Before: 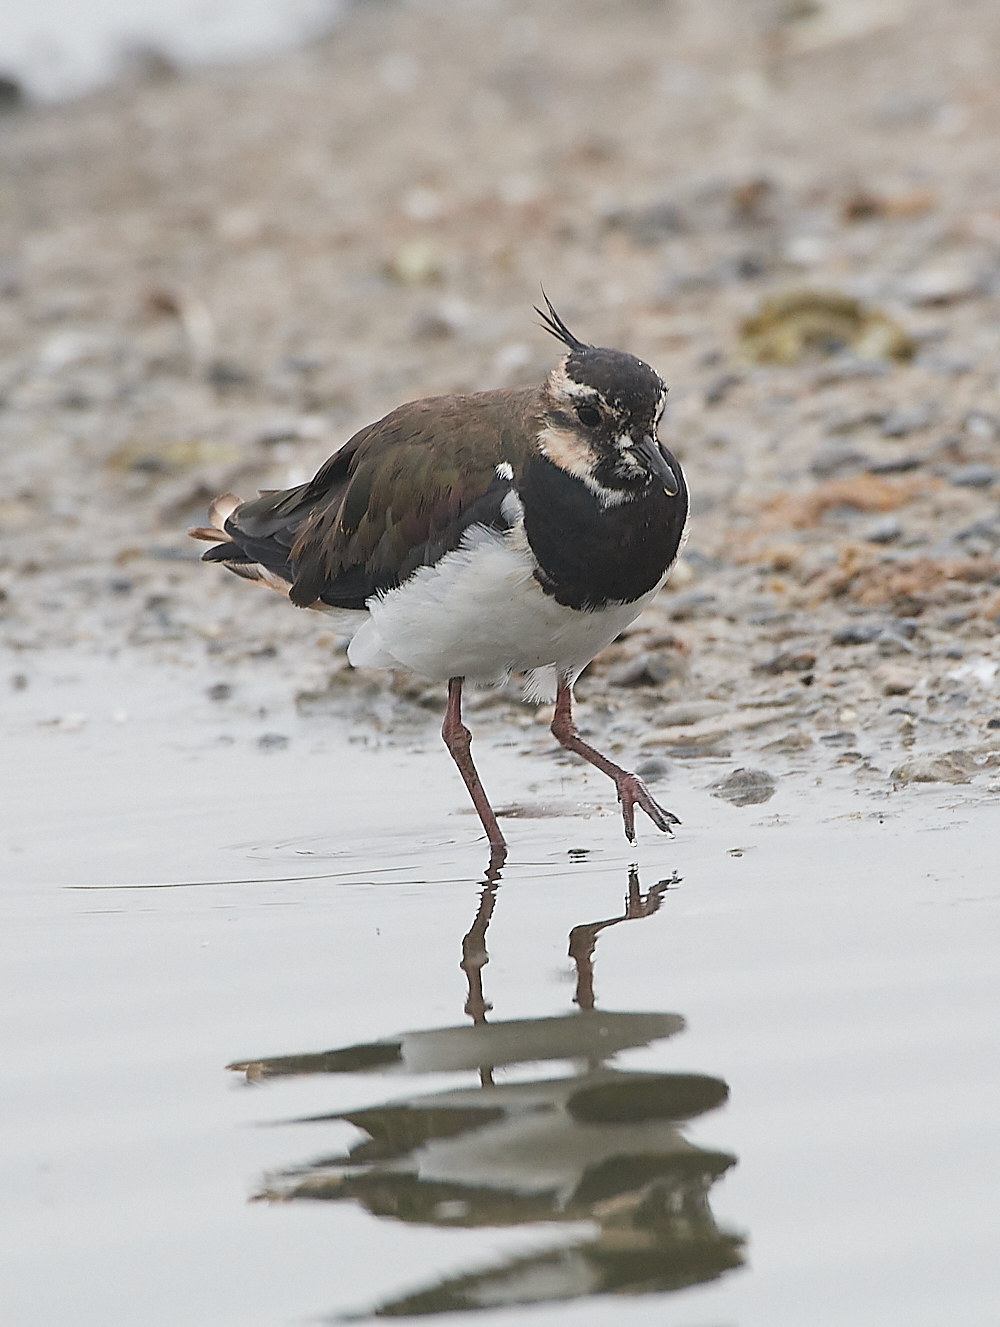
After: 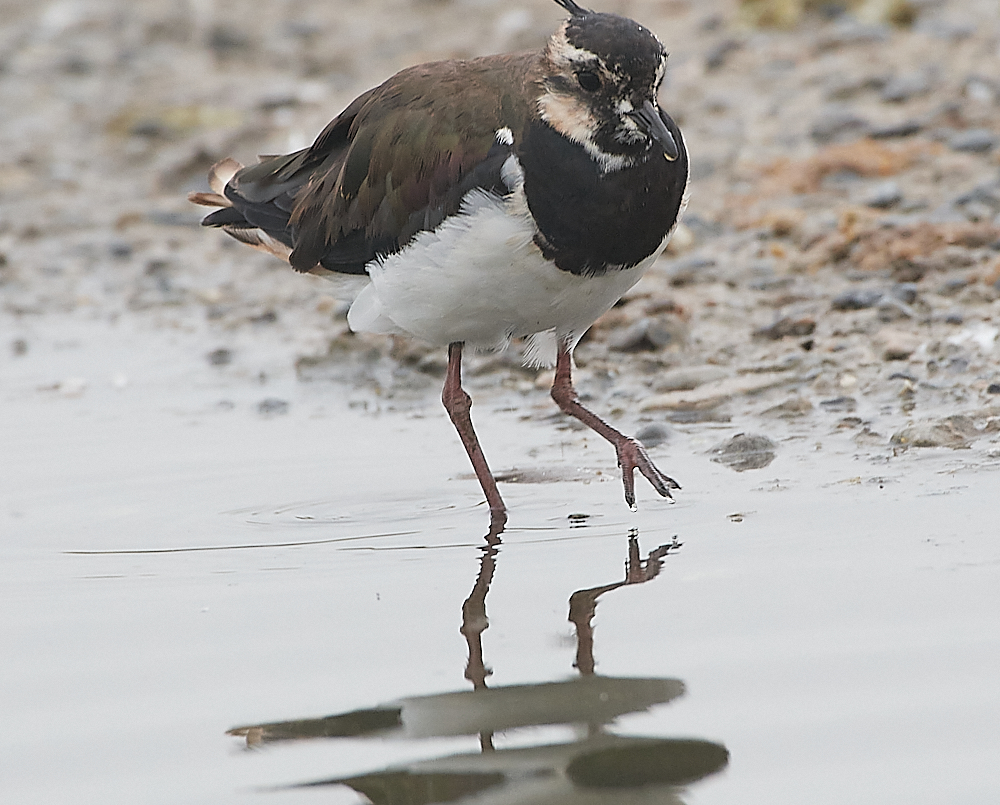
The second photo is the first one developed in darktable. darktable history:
crop and rotate: top 25.288%, bottom 13.991%
